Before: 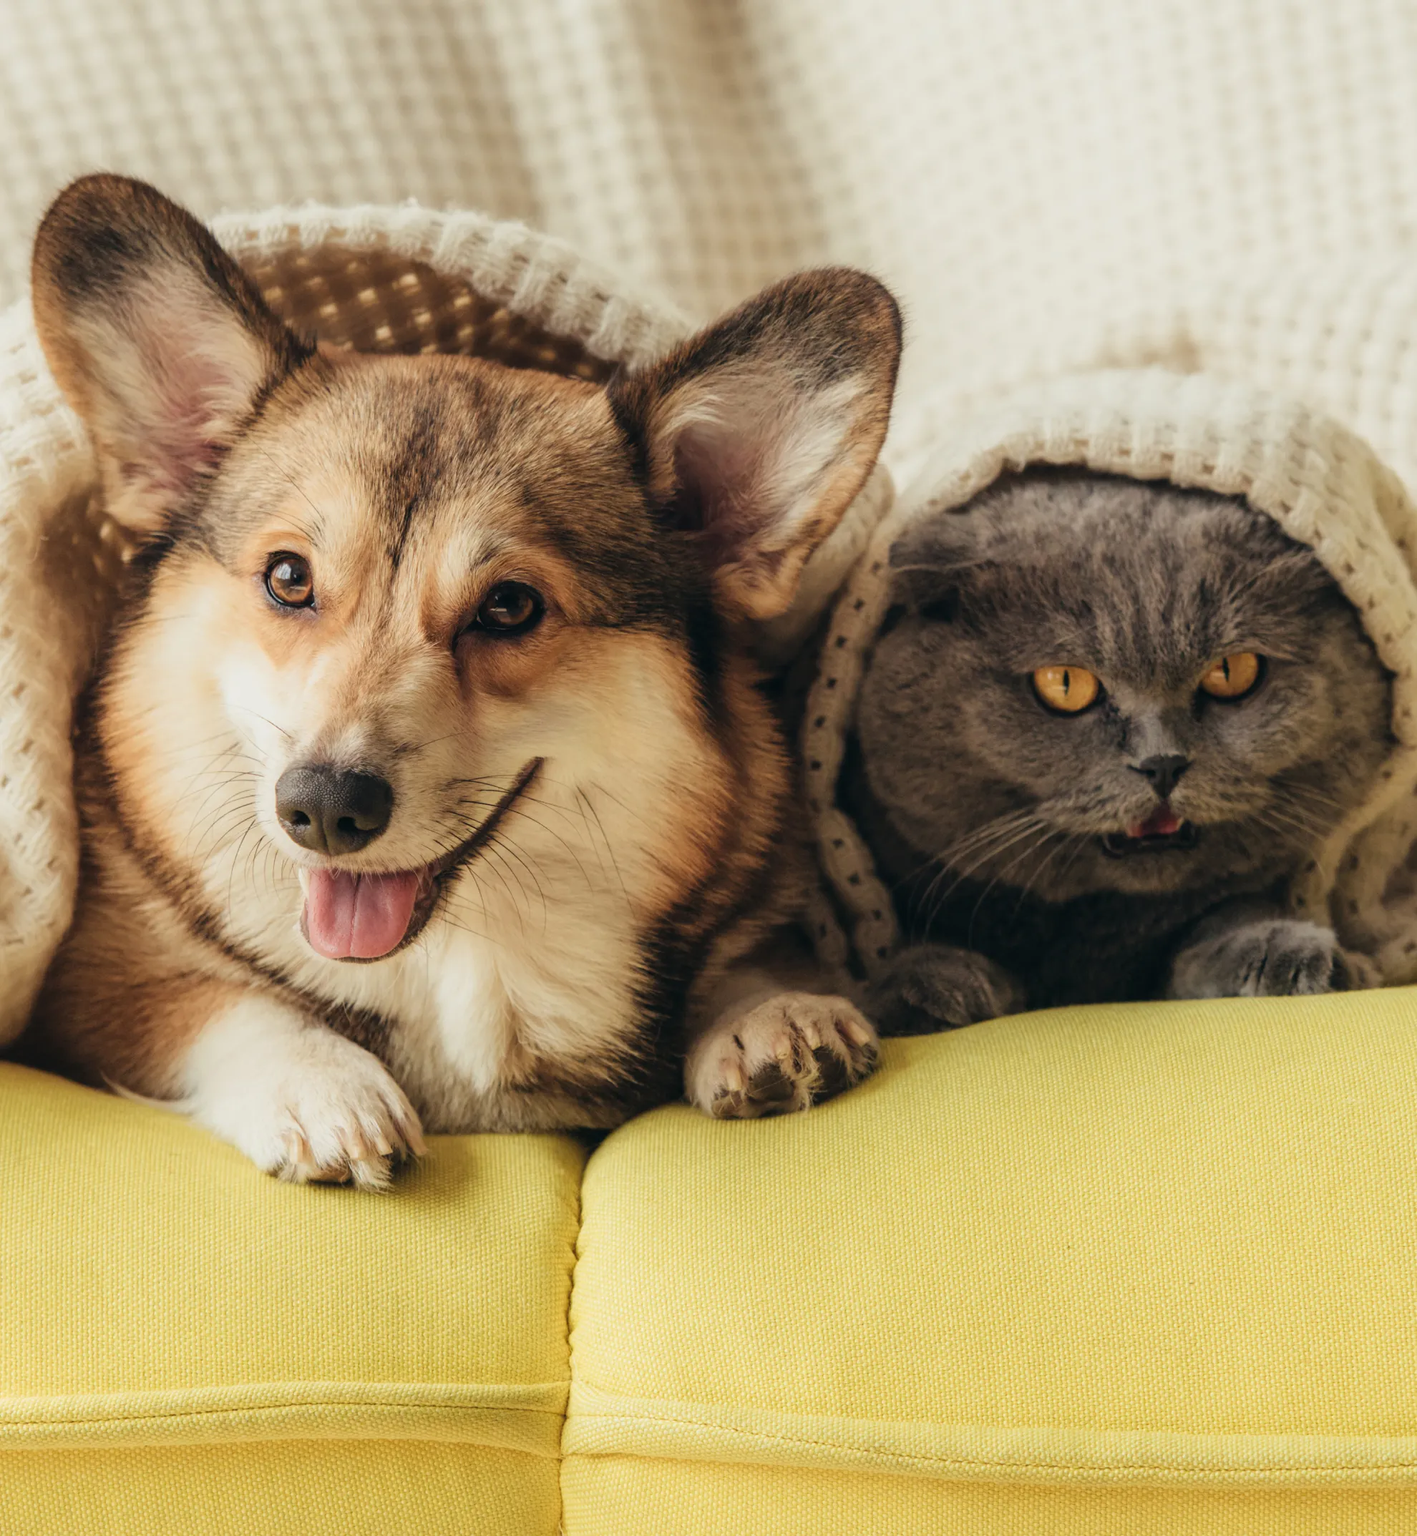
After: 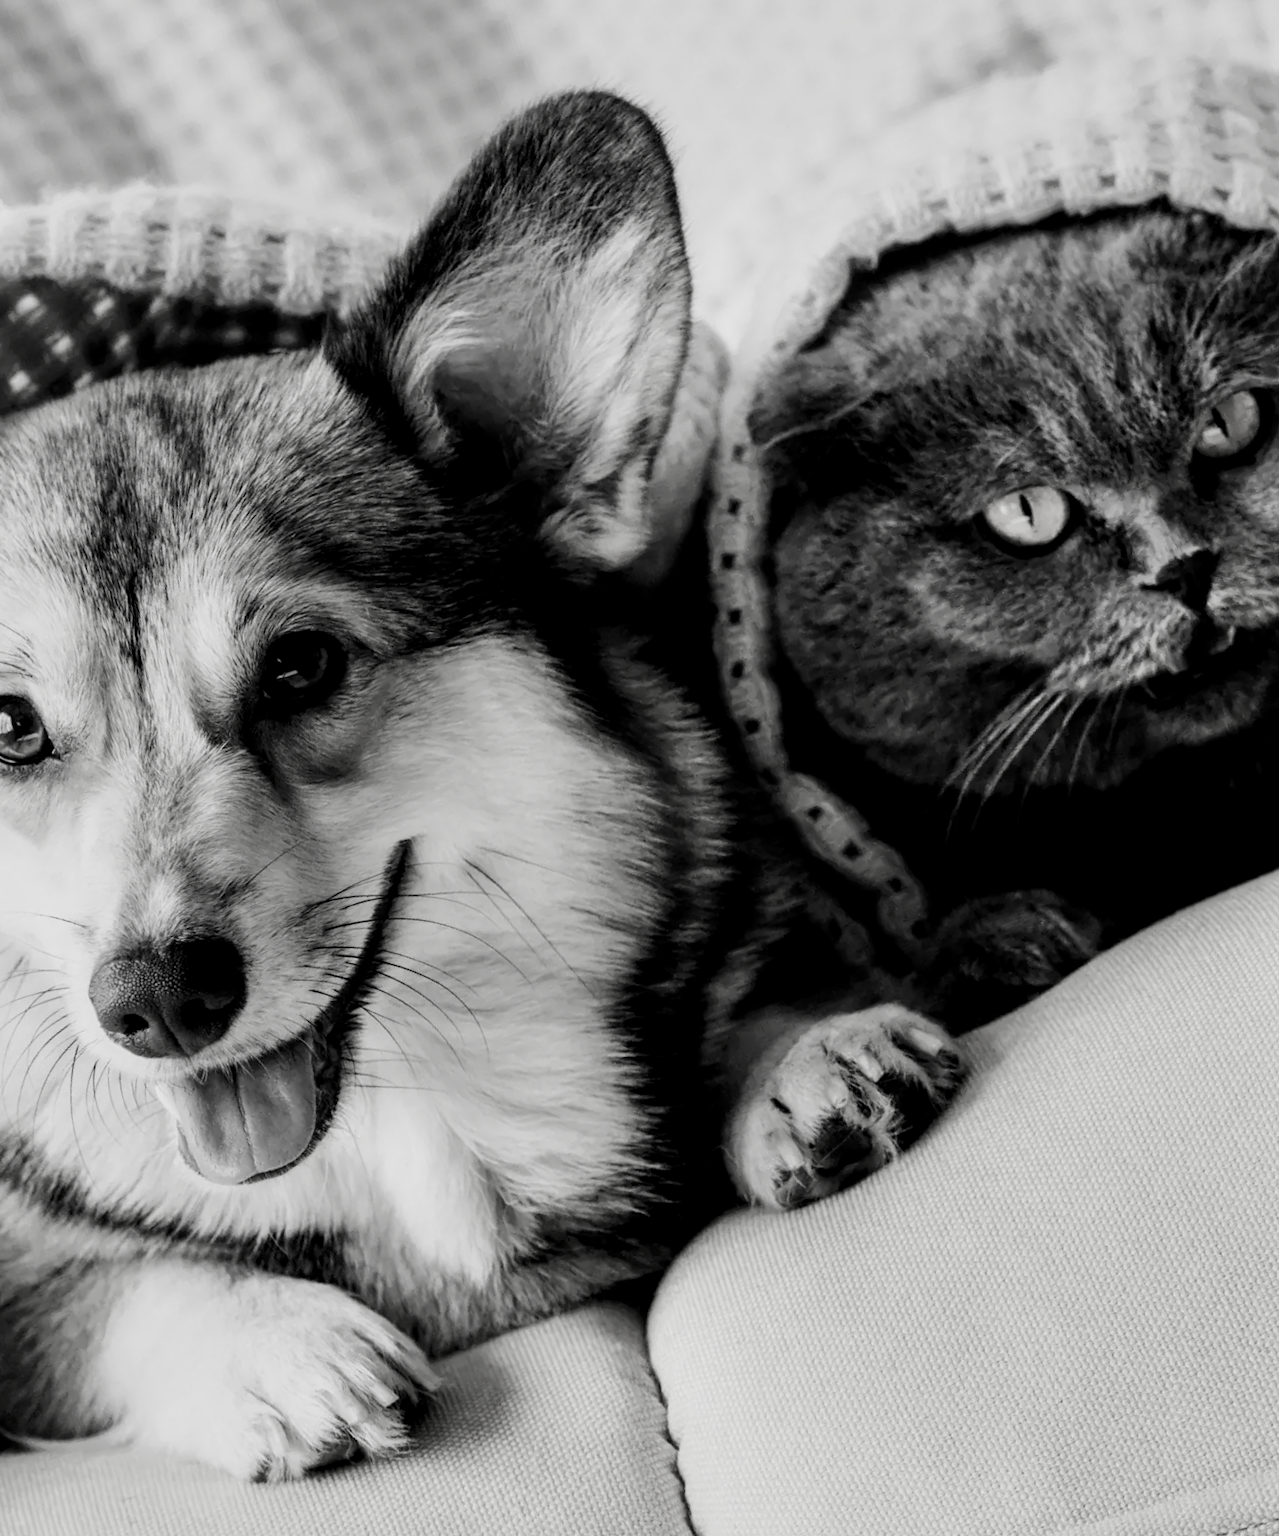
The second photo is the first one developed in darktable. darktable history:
contrast brightness saturation: contrast 0.171, saturation 0.295
shadows and highlights: soften with gaussian
crop and rotate: angle 19.82°, left 6.816%, right 3.968%, bottom 1.171%
local contrast: highlights 101%, shadows 101%, detail 119%, midtone range 0.2
filmic rgb: black relative exposure -5.13 EV, white relative exposure 3.51 EV, hardness 3.17, contrast 1.199, highlights saturation mix -49.66%, preserve chrominance no, color science v4 (2020)
